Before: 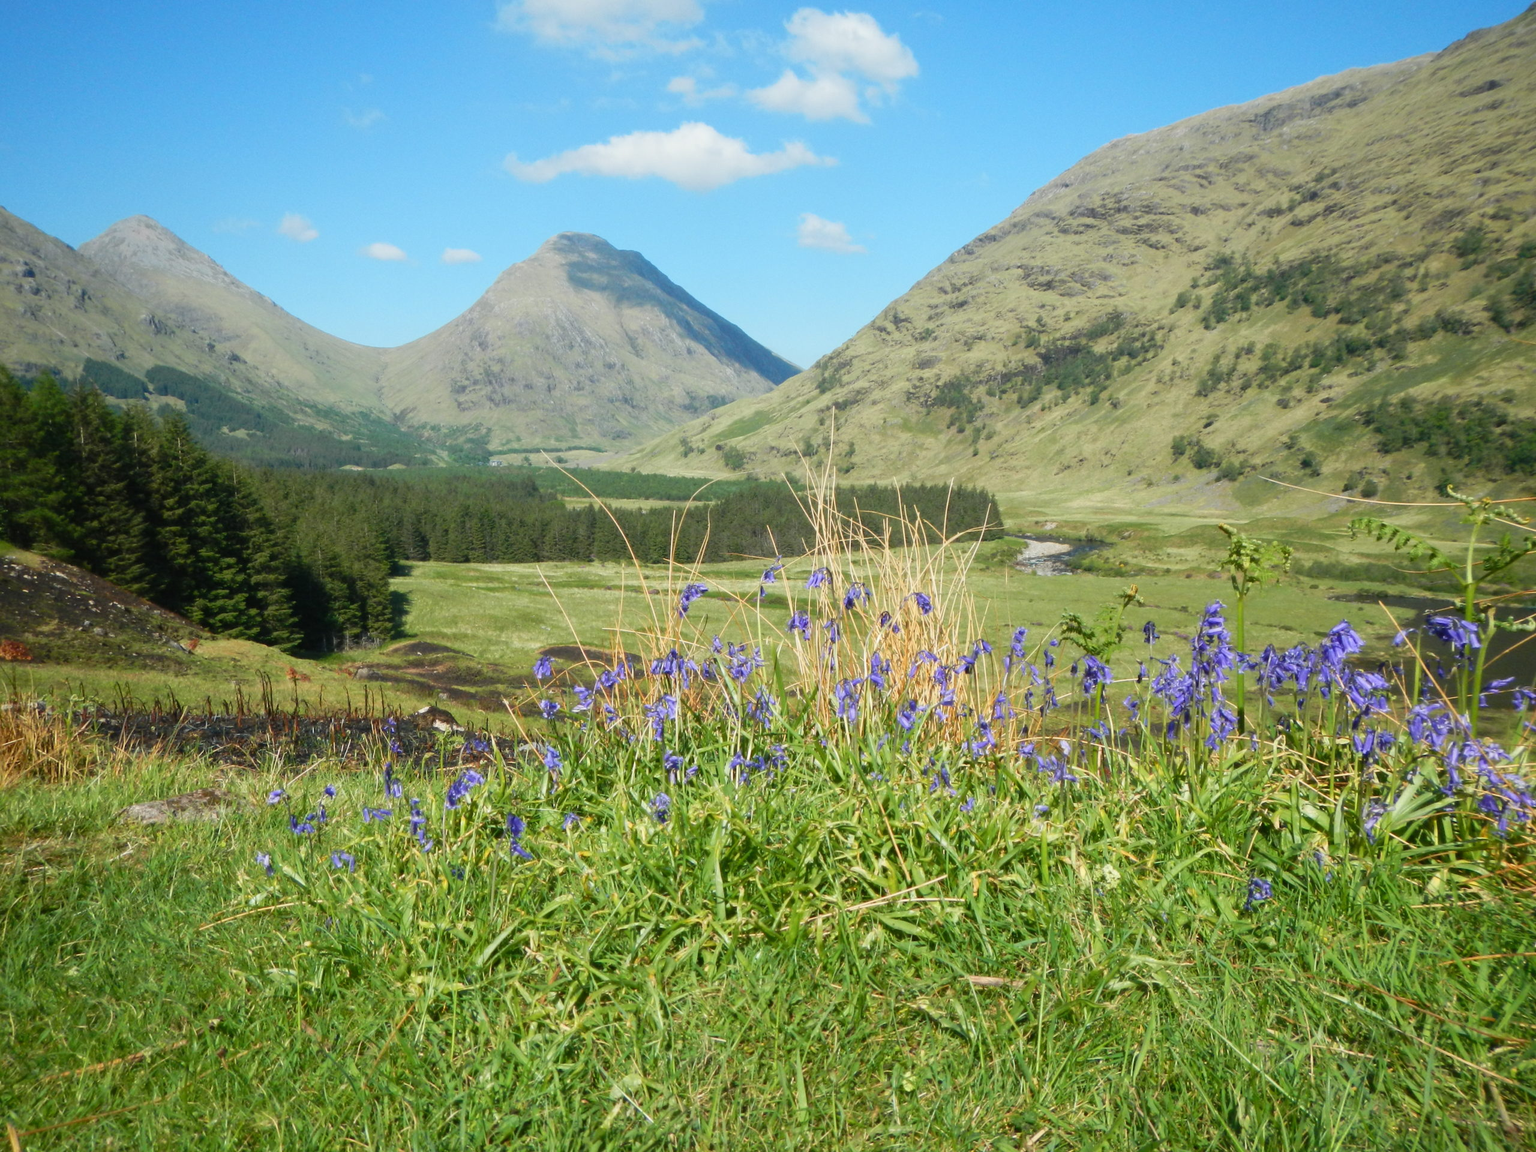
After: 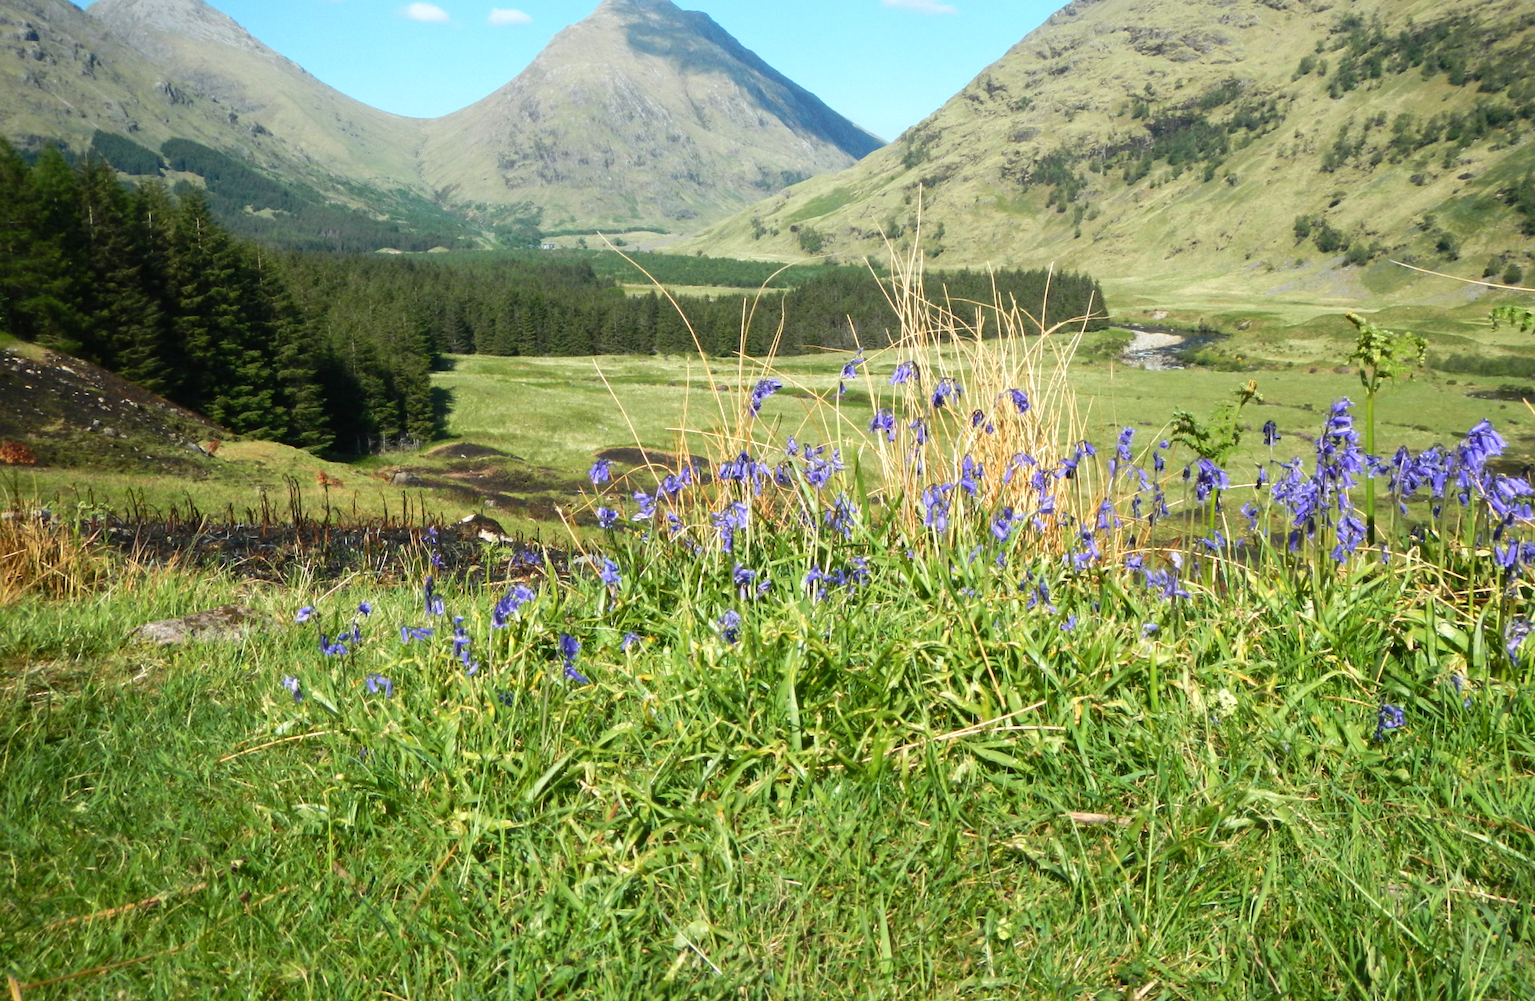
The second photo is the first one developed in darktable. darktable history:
crop: top 20.916%, right 9.437%, bottom 0.316%
tone equalizer: -8 EV -0.417 EV, -7 EV -0.389 EV, -6 EV -0.333 EV, -5 EV -0.222 EV, -3 EV 0.222 EV, -2 EV 0.333 EV, -1 EV 0.389 EV, +0 EV 0.417 EV, edges refinement/feathering 500, mask exposure compensation -1.57 EV, preserve details no
